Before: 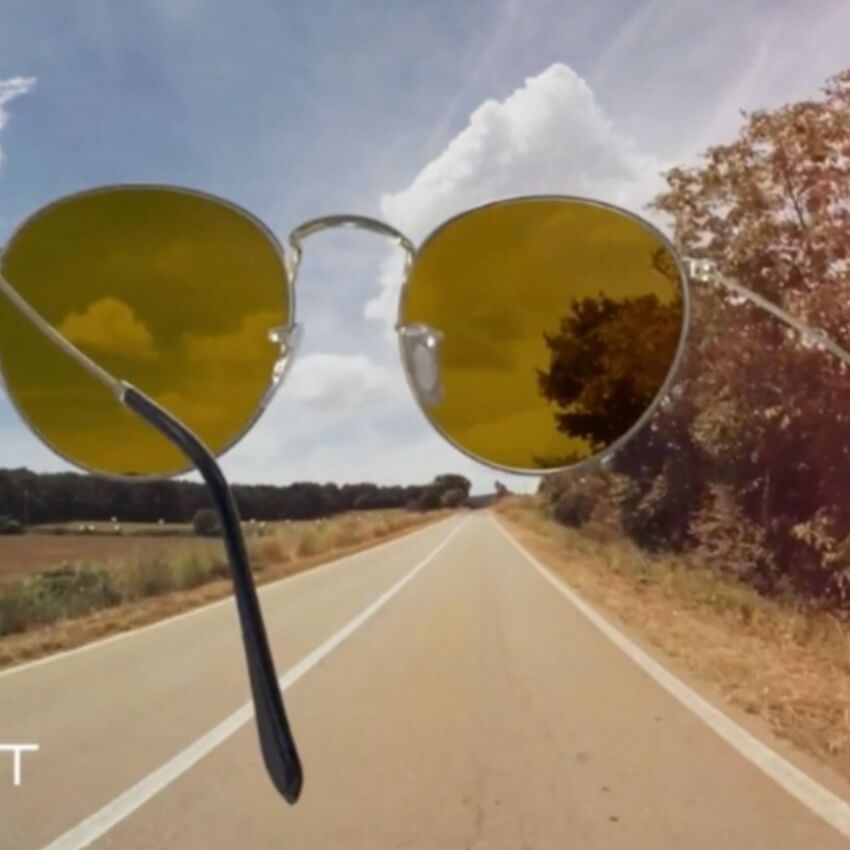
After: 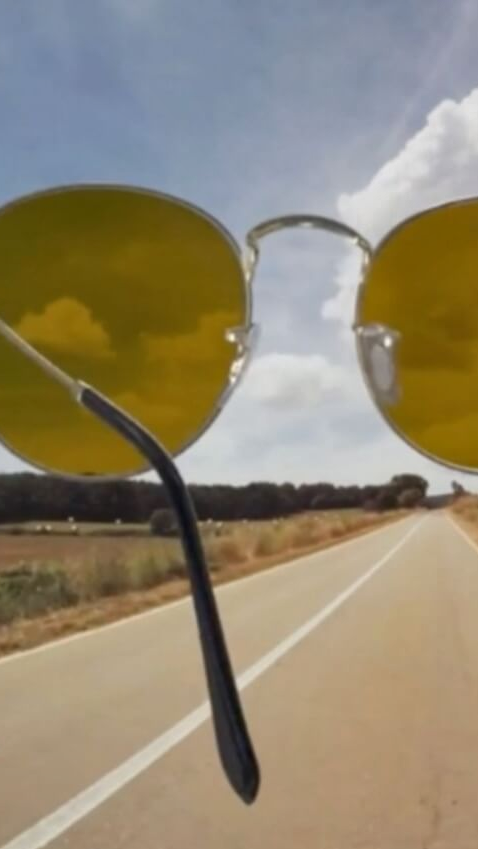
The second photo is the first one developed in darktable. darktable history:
crop: left 5.114%, right 38.589%
shadows and highlights: soften with gaussian
